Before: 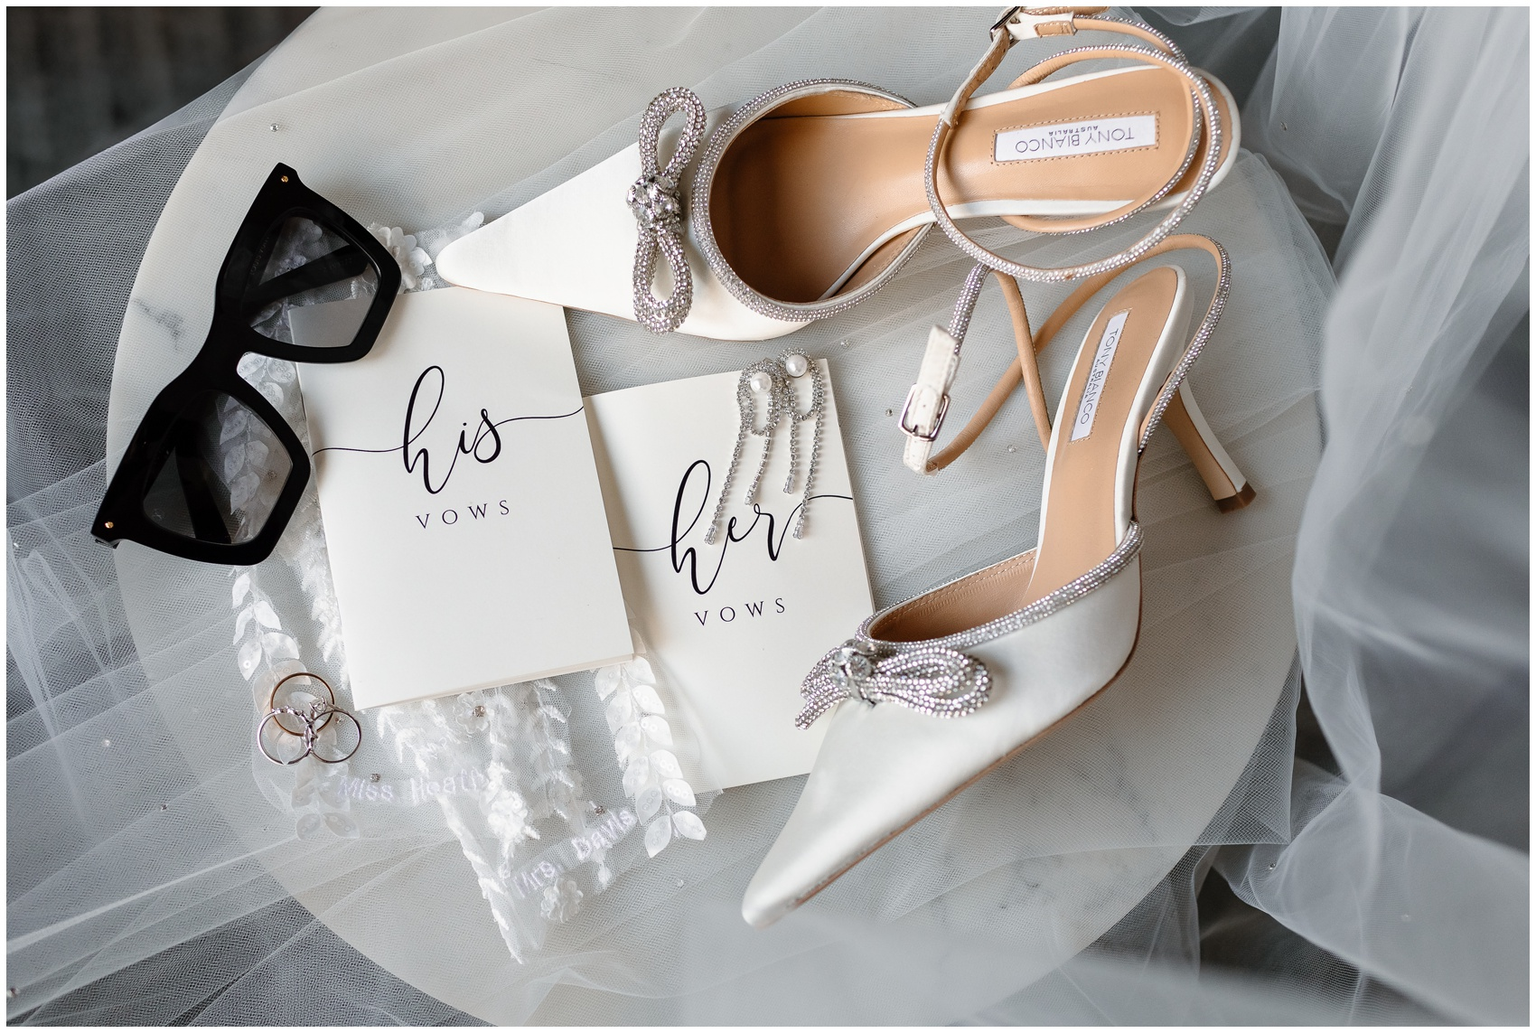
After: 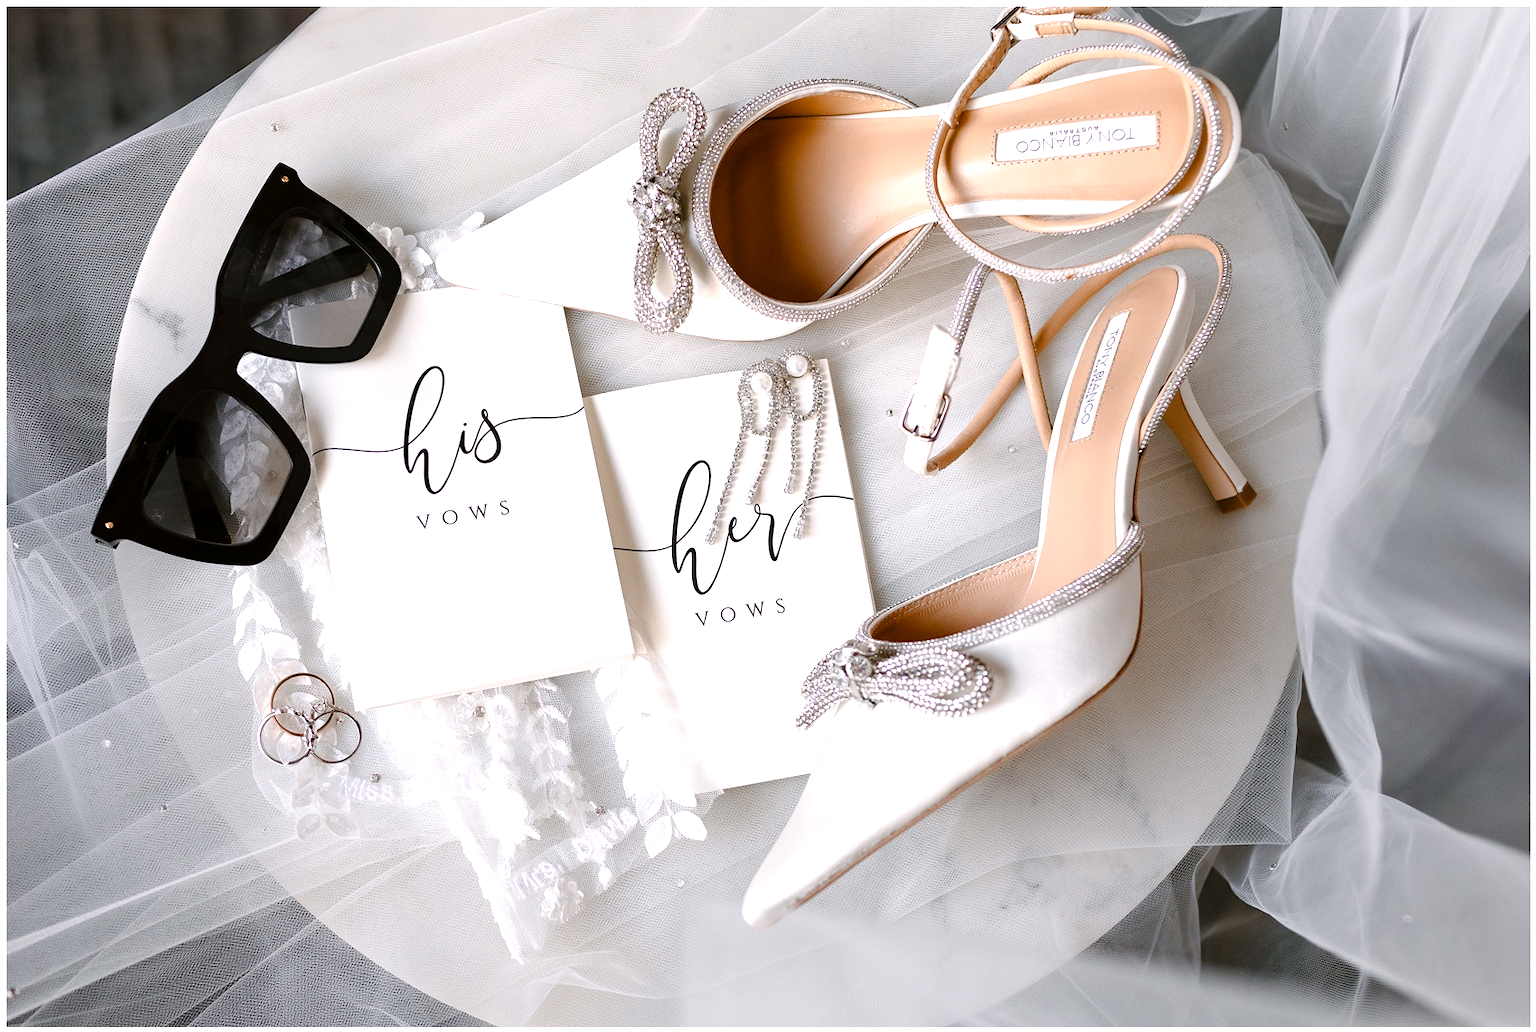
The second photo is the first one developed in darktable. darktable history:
color balance rgb: perceptual saturation grading › global saturation 20%, perceptual saturation grading › highlights -25%, perceptual saturation grading › shadows 50%, global vibrance -25%
color correction: highlights a* 3.12, highlights b* -1.55, shadows a* -0.101, shadows b* 2.52, saturation 0.98
exposure: exposure 0.6 EV, compensate highlight preservation false
